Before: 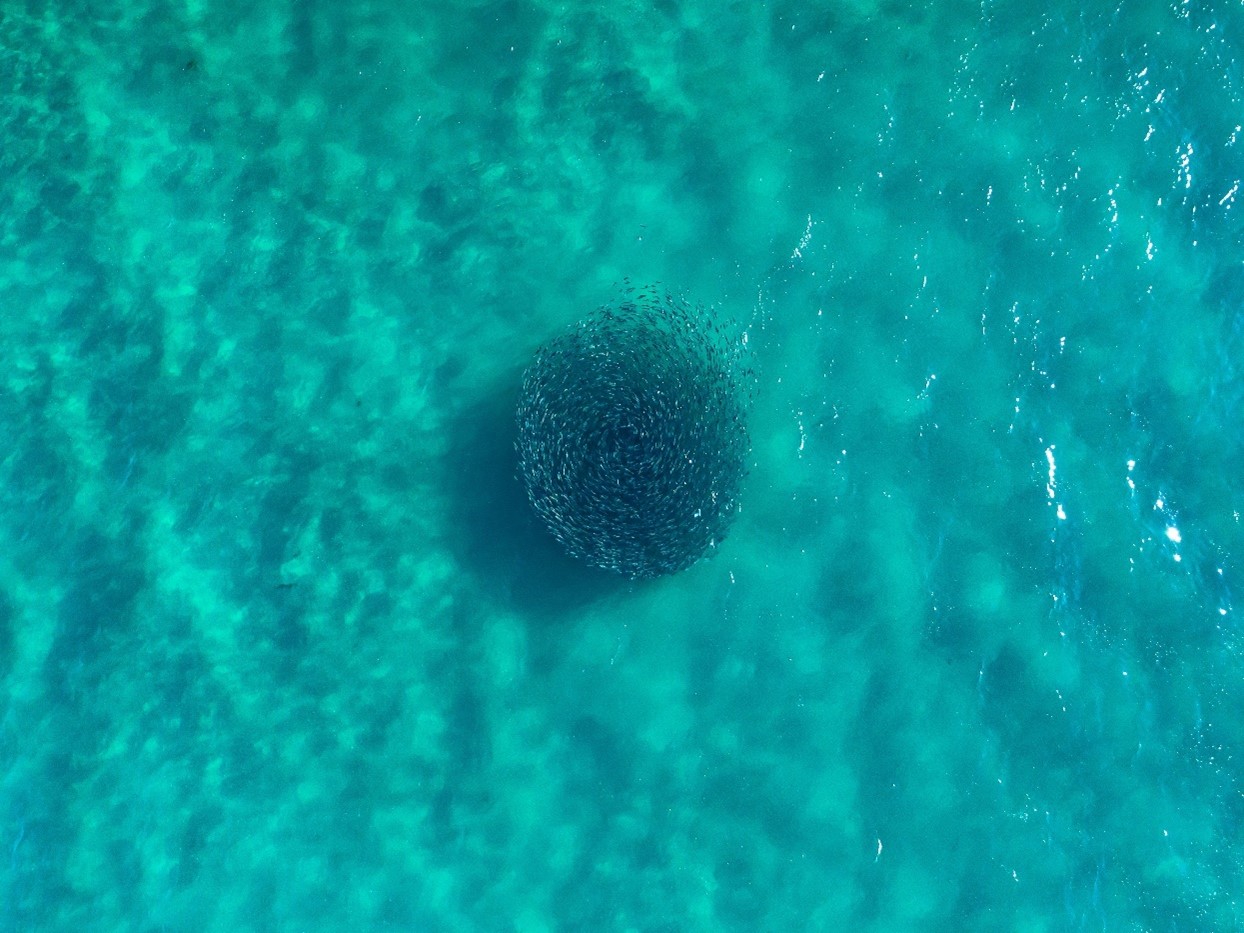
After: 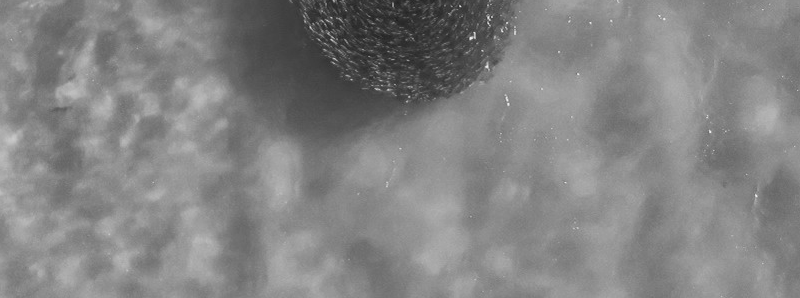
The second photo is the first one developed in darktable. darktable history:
crop: left 18.091%, top 51.13%, right 17.525%, bottom 16.85%
monochrome: on, module defaults
